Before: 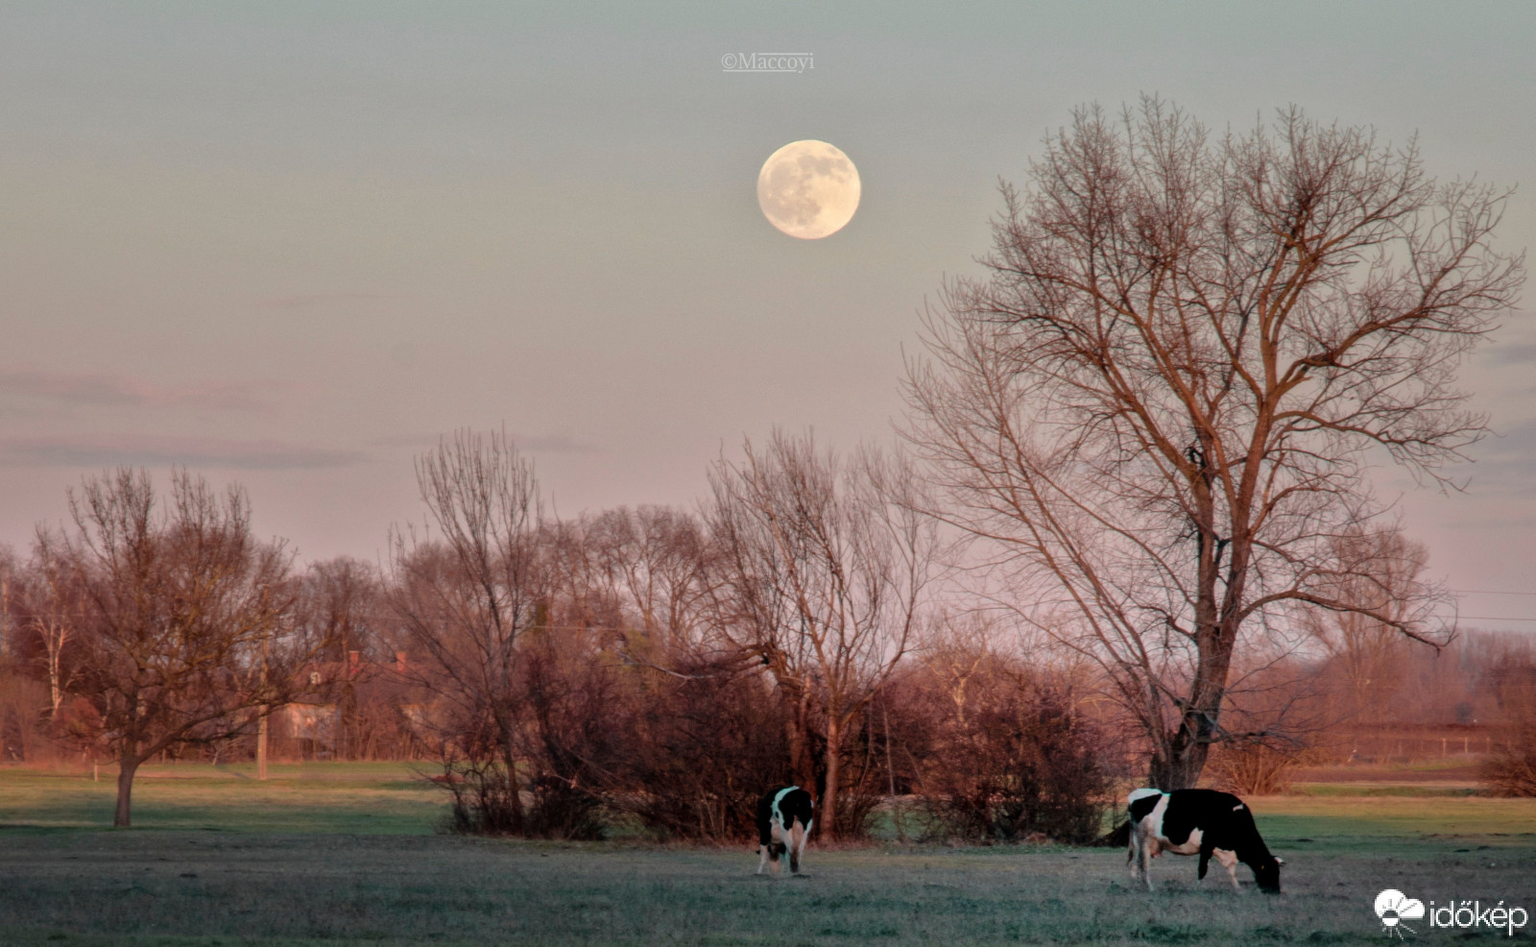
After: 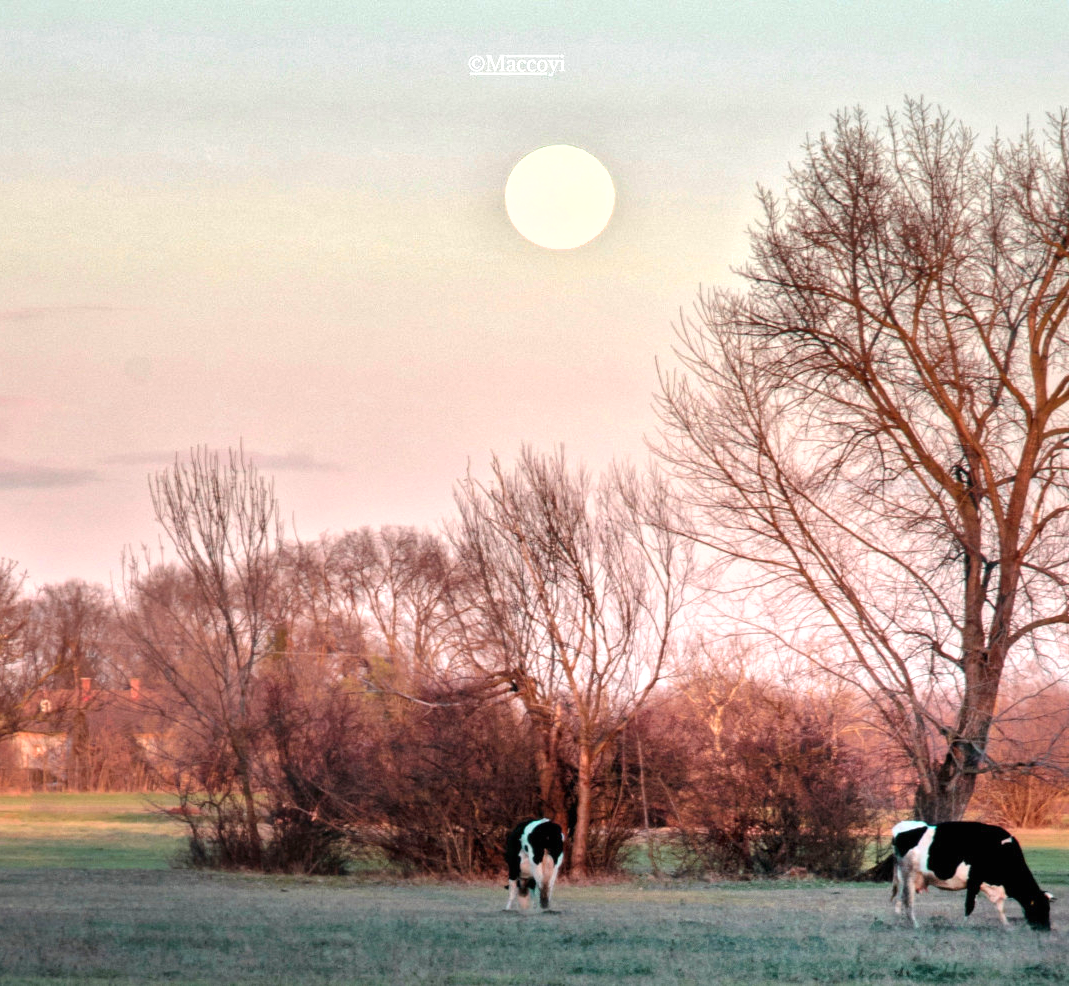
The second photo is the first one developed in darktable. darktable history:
shadows and highlights: soften with gaussian
crop and rotate: left 17.732%, right 15.423%
exposure: black level correction 0, exposure 1.2 EV, compensate exposure bias true, compensate highlight preservation false
